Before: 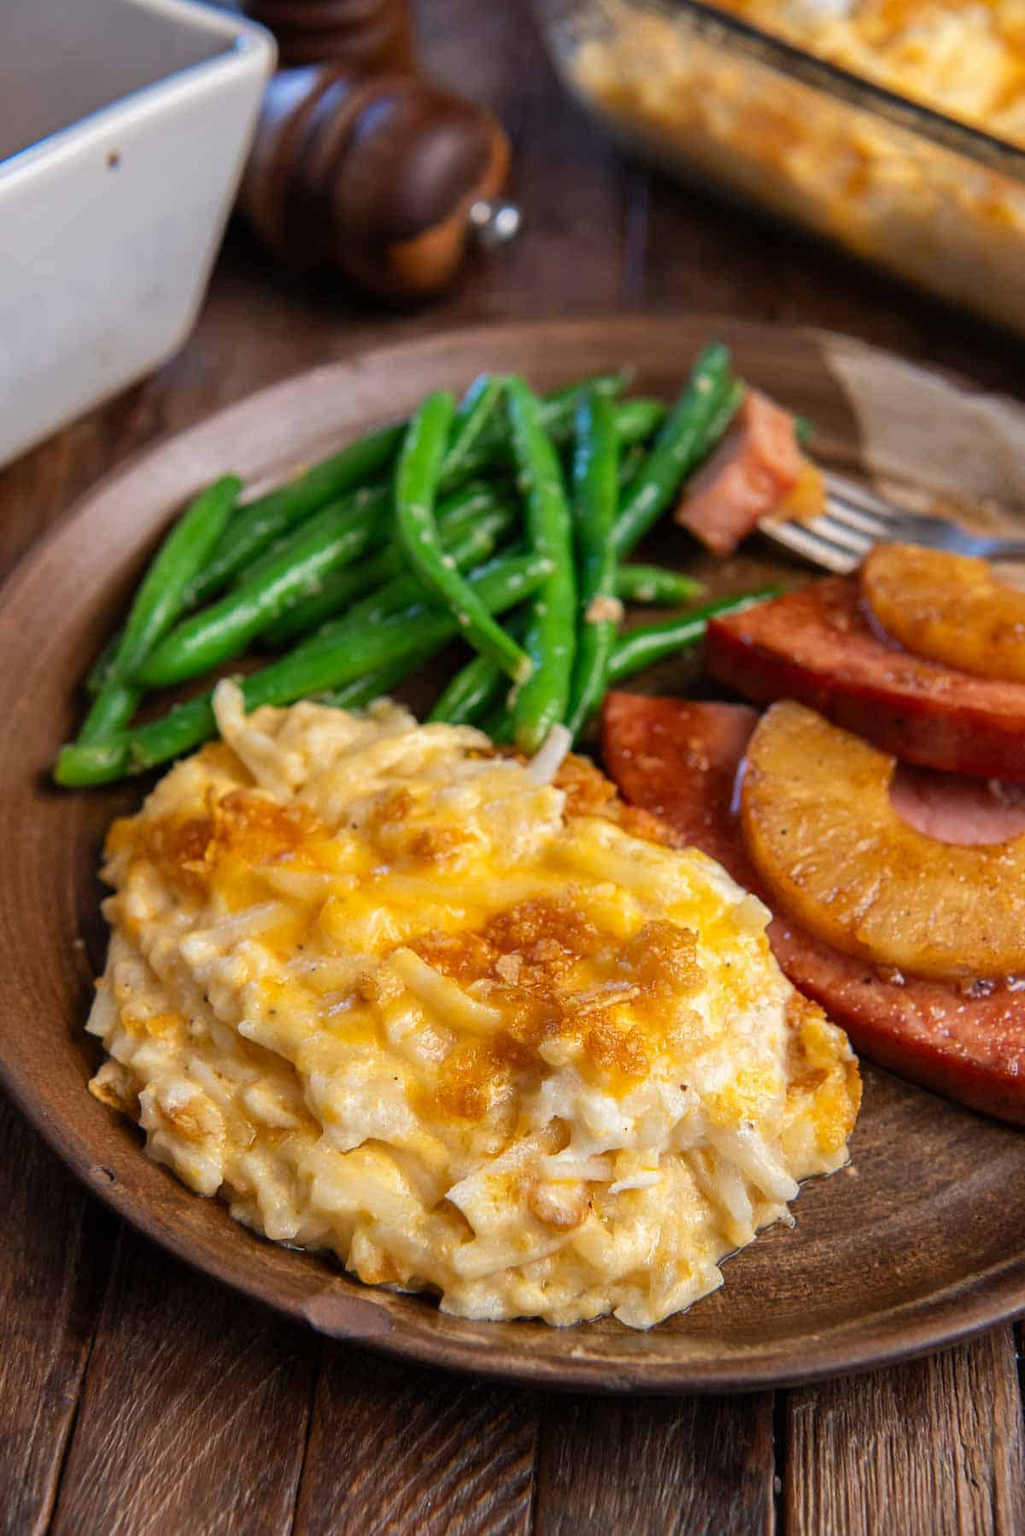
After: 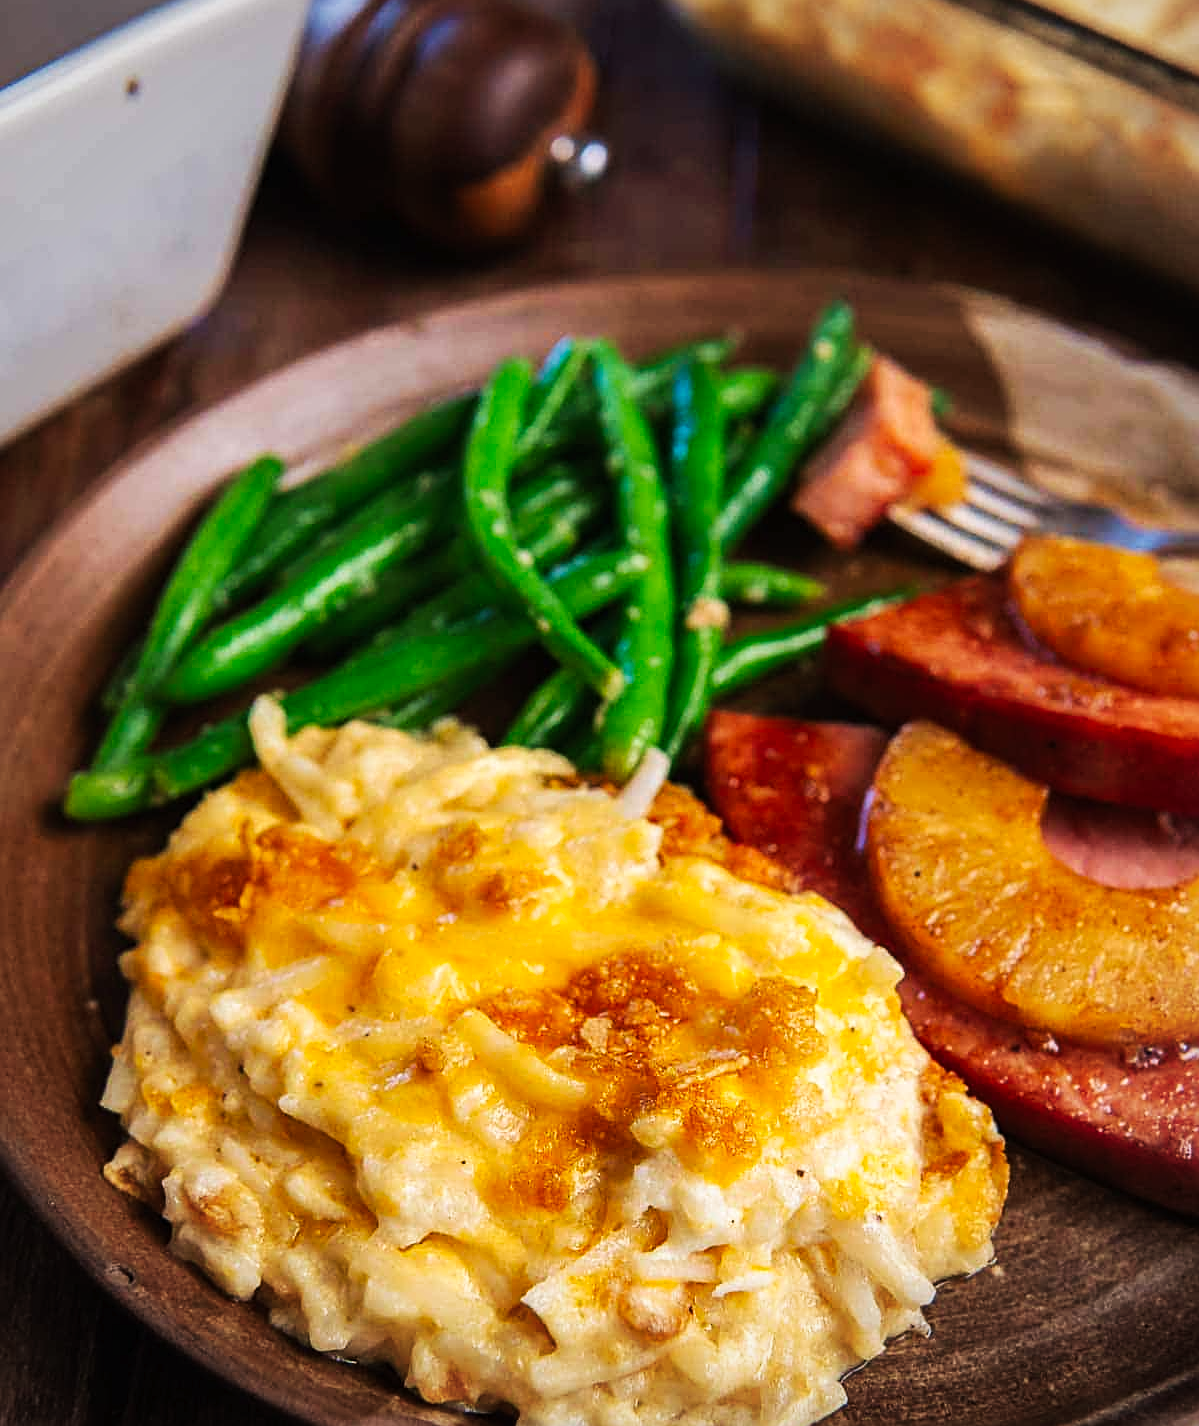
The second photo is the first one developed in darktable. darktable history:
crop and rotate: top 5.666%, bottom 15.005%
tone curve: curves: ch0 [(0, 0) (0.003, 0.009) (0.011, 0.013) (0.025, 0.019) (0.044, 0.029) (0.069, 0.04) (0.1, 0.053) (0.136, 0.08) (0.177, 0.114) (0.224, 0.151) (0.277, 0.207) (0.335, 0.267) (0.399, 0.35) (0.468, 0.442) (0.543, 0.545) (0.623, 0.656) (0.709, 0.752) (0.801, 0.843) (0.898, 0.932) (1, 1)], preserve colors none
sharpen: on, module defaults
velvia: on, module defaults
vignetting: fall-off radius 60.85%, brightness -0.339
